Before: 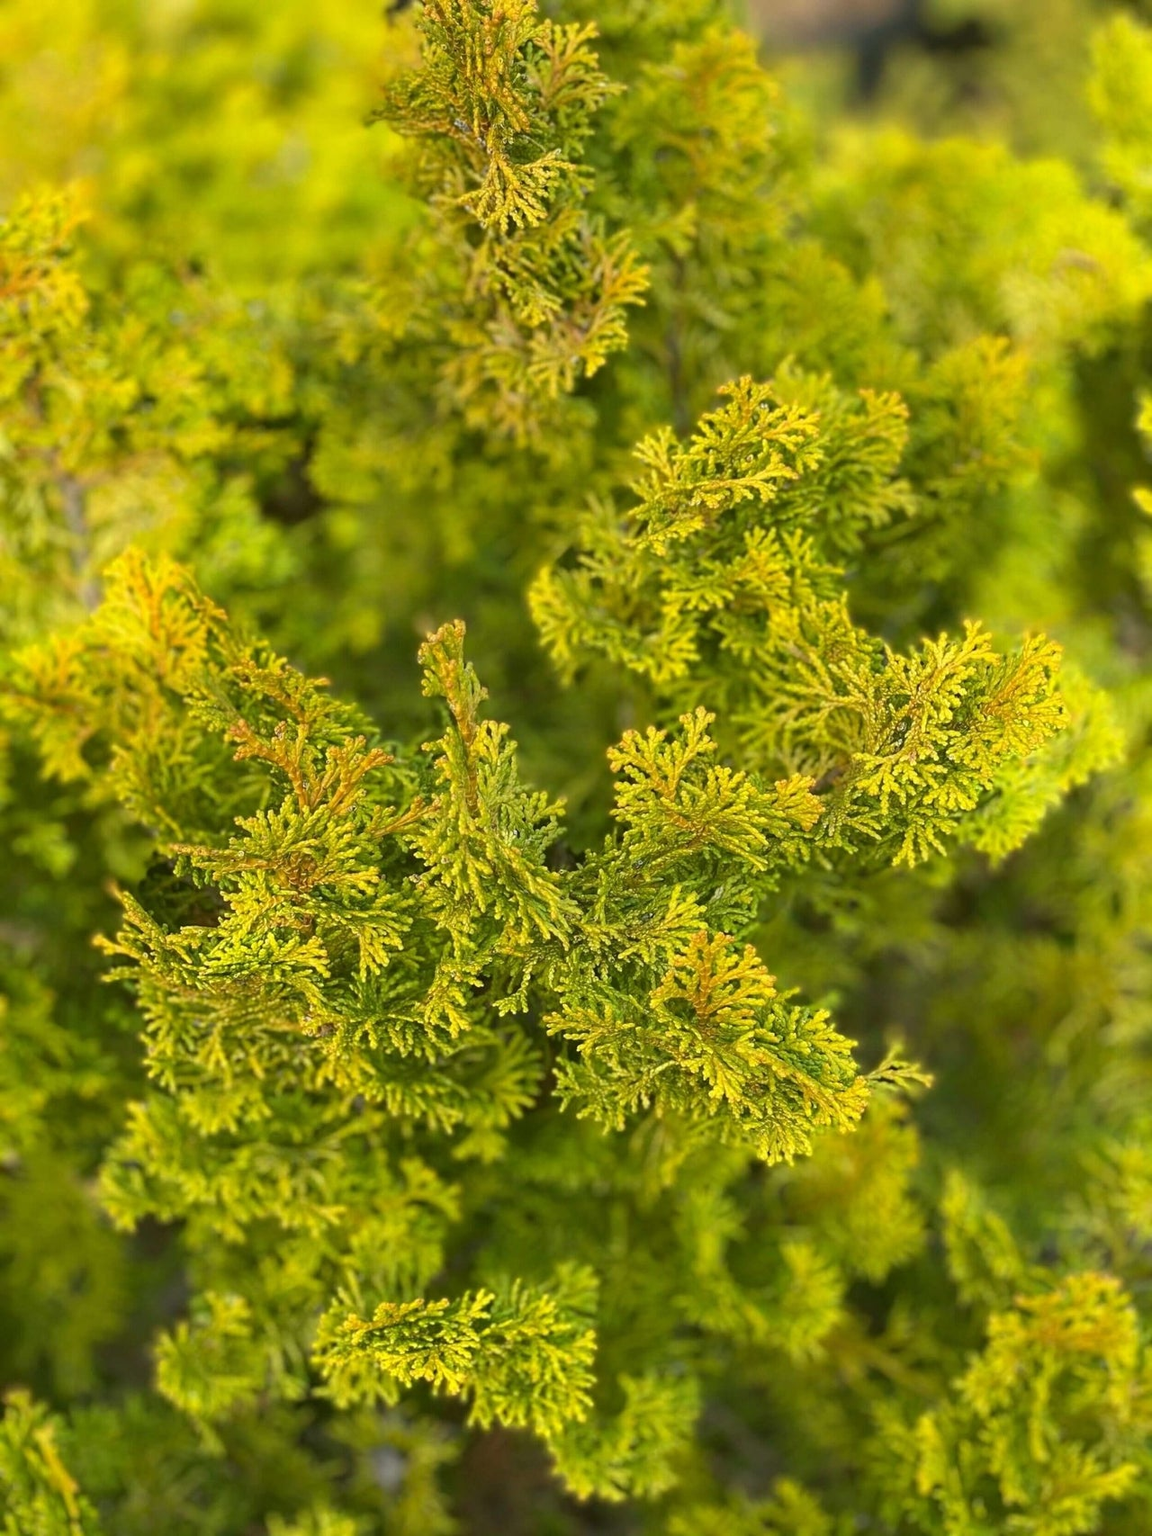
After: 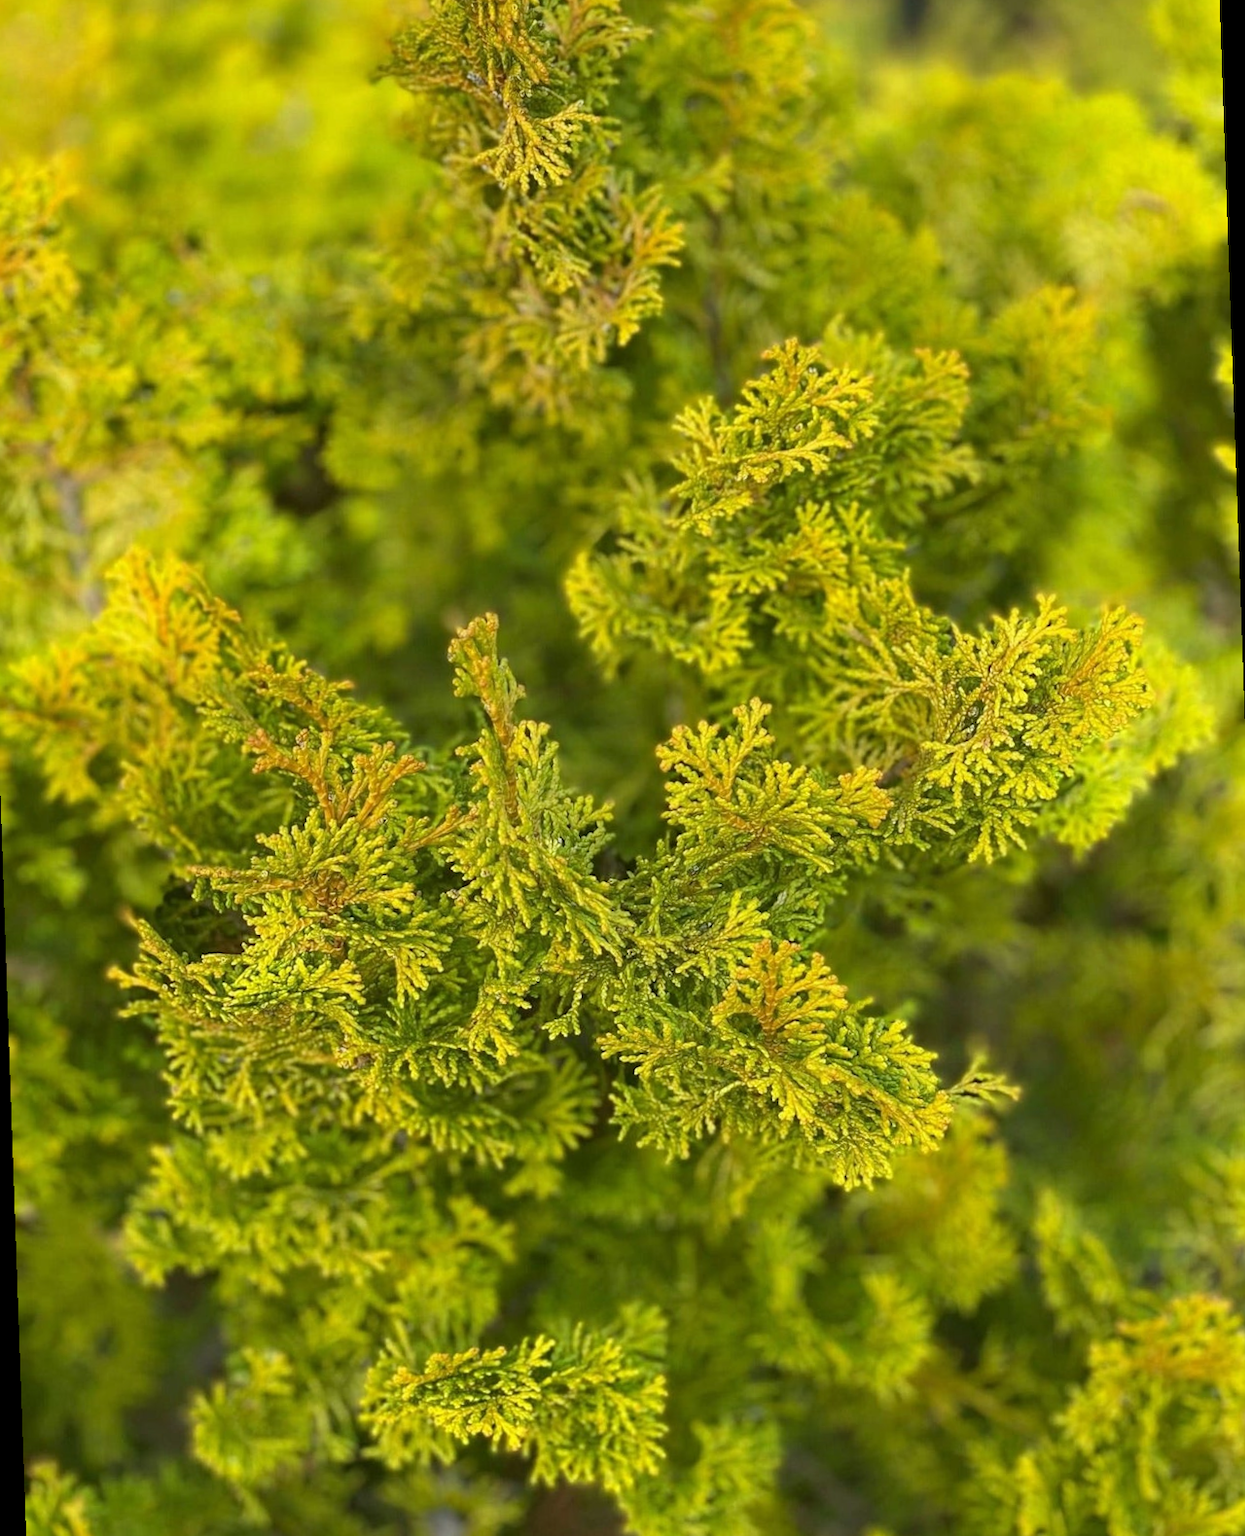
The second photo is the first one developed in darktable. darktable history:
rotate and perspective: rotation -2°, crop left 0.022, crop right 0.978, crop top 0.049, crop bottom 0.951
white balance: red 0.988, blue 1.017
